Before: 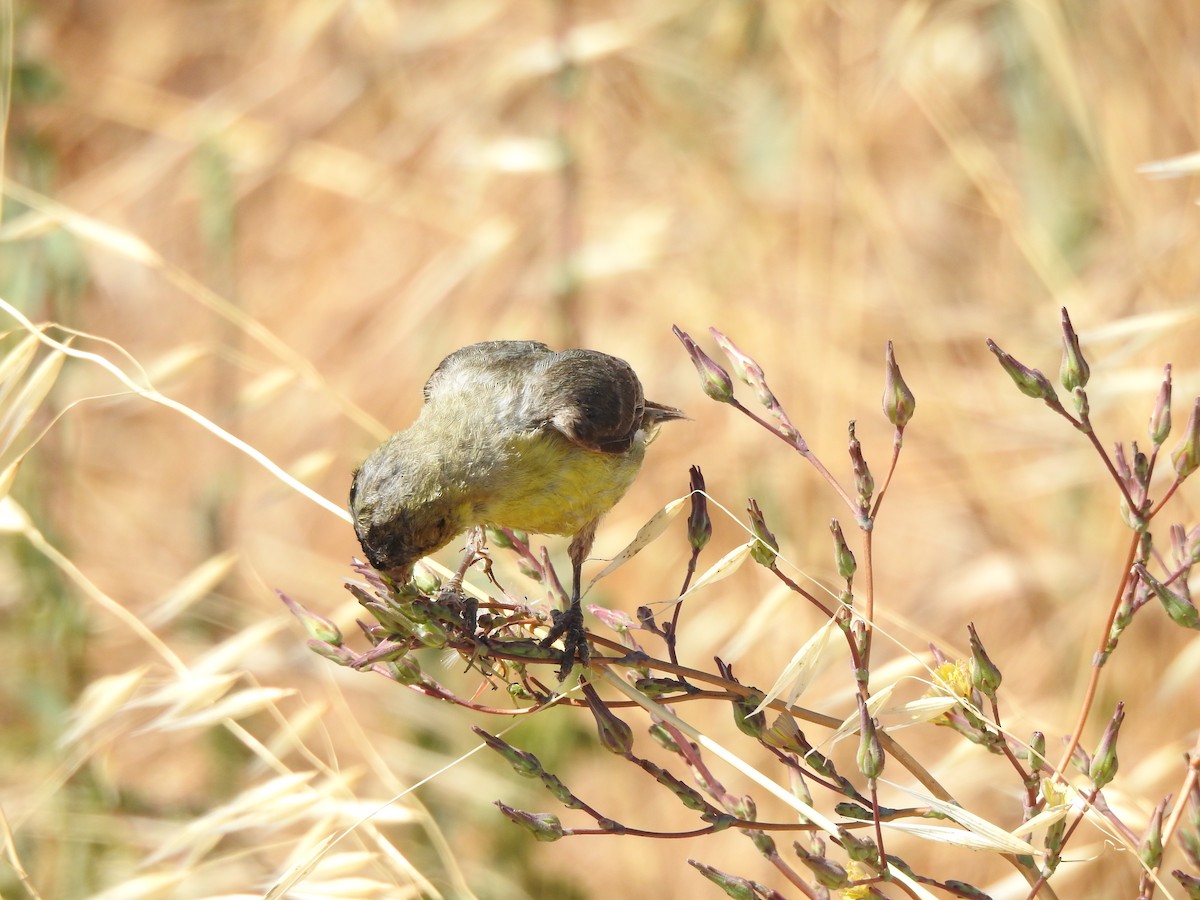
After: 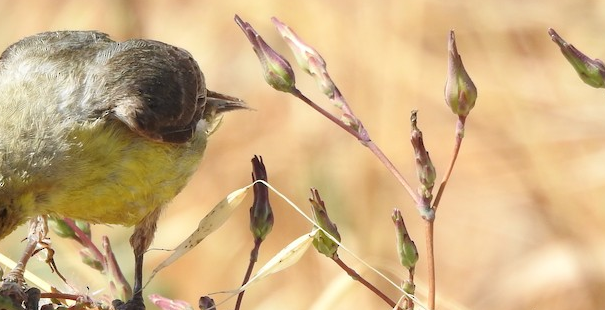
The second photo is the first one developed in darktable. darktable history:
crop: left 36.564%, top 34.489%, right 12.95%, bottom 30.987%
